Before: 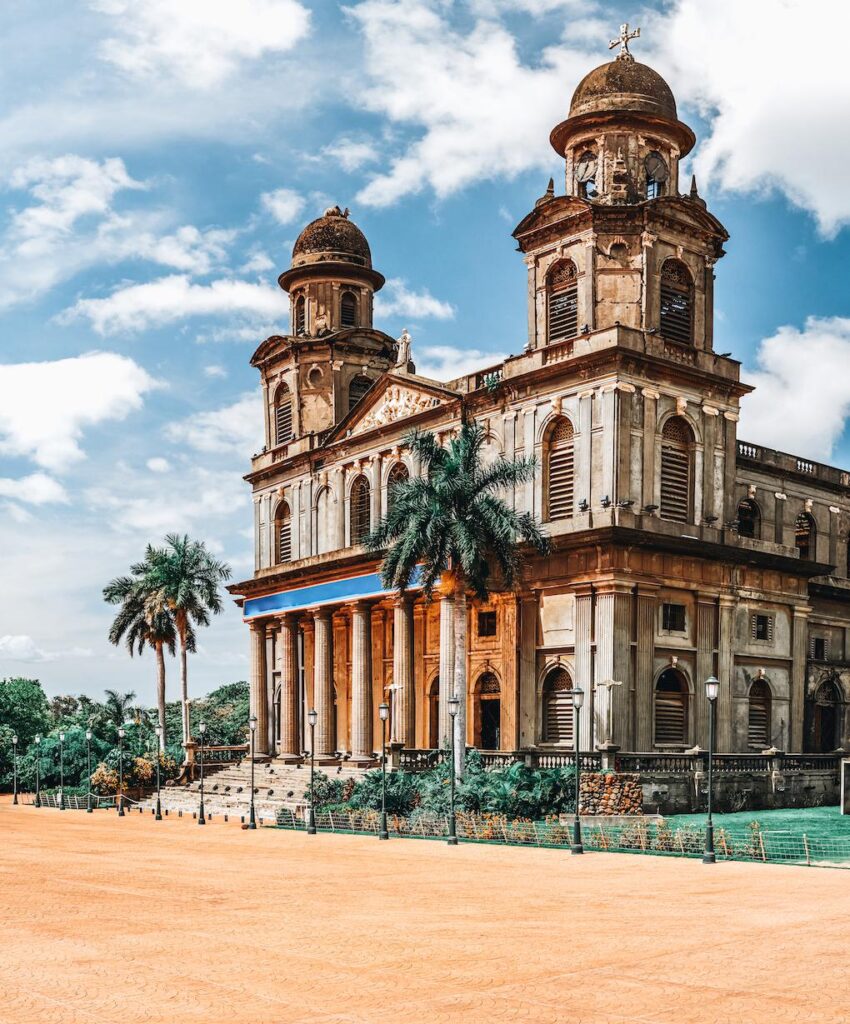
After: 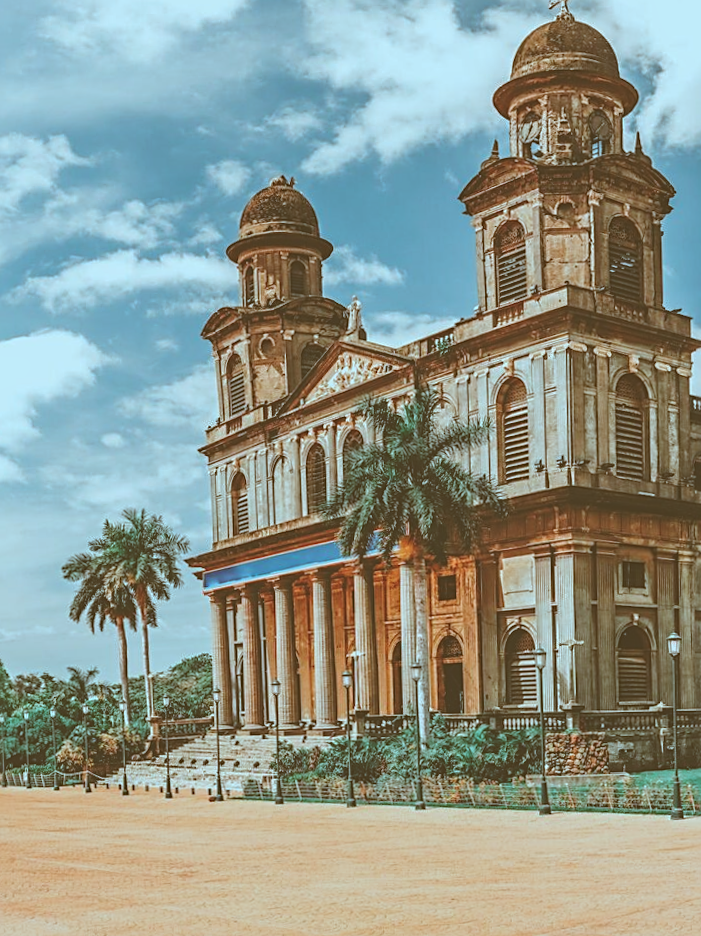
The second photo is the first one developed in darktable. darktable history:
rotate and perspective: rotation -1°, crop left 0.011, crop right 0.989, crop top 0.025, crop bottom 0.975
base curve: curves: ch0 [(0, 0) (0.989, 0.992)], preserve colors none
tone equalizer: -8 EV 0.25 EV, -7 EV 0.417 EV, -6 EV 0.417 EV, -5 EV 0.25 EV, -3 EV -0.25 EV, -2 EV -0.417 EV, -1 EV -0.417 EV, +0 EV -0.25 EV, edges refinement/feathering 500, mask exposure compensation -1.57 EV, preserve details guided filter
sharpen: on, module defaults
color correction: highlights a* -14.62, highlights b* -16.22, shadows a* 10.12, shadows b* 29.4
crop and rotate: angle 1°, left 4.281%, top 0.642%, right 11.383%, bottom 2.486%
exposure: black level correction -0.041, exposure 0.064 EV, compensate highlight preservation false
